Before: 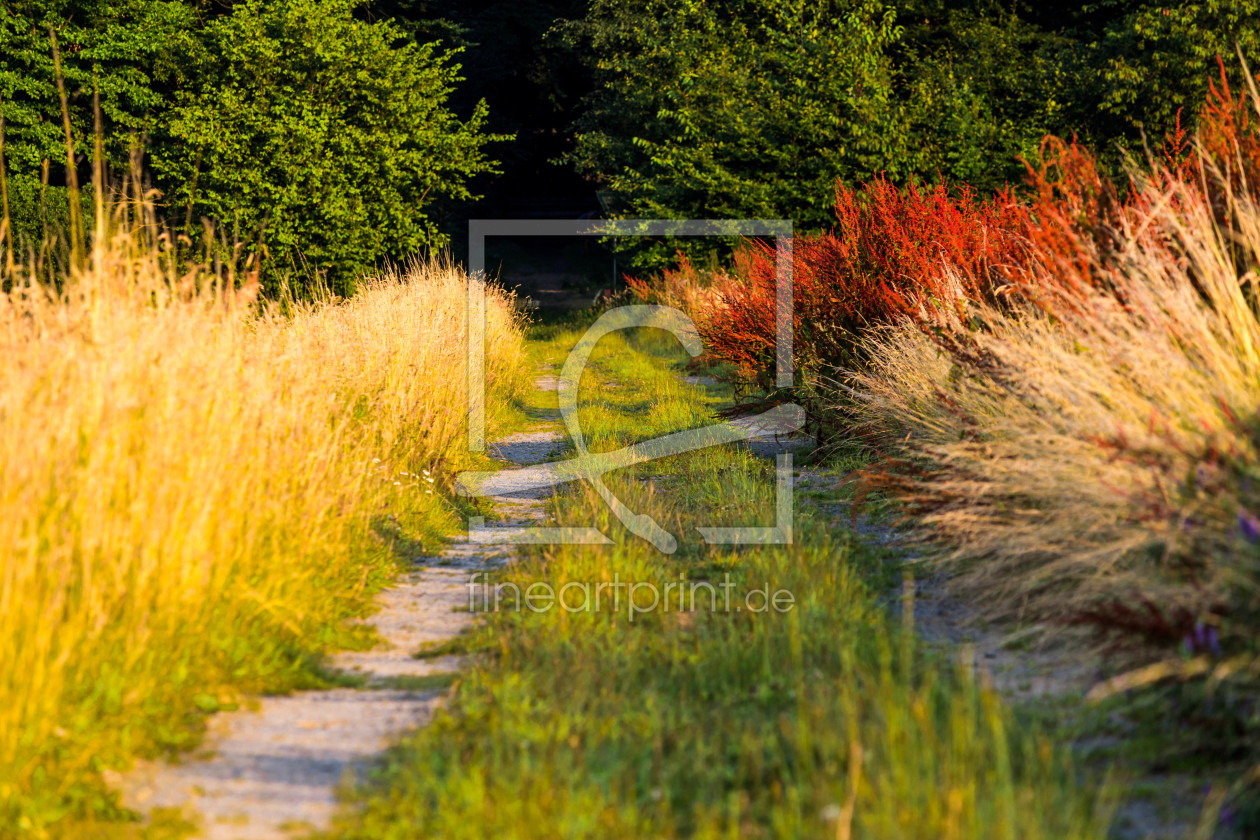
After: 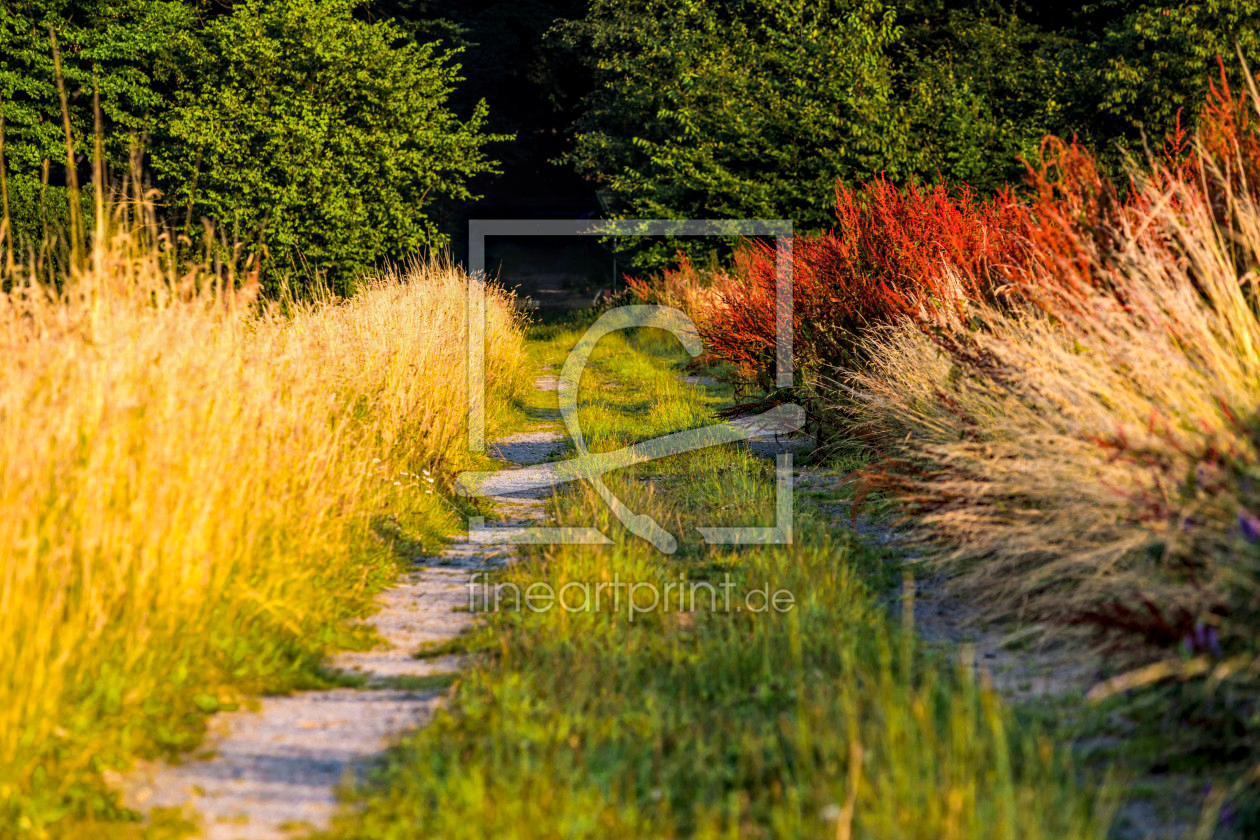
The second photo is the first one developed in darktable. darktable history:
haze removal: compatibility mode true, adaptive false
exposure: compensate exposure bias true, compensate highlight preservation false
local contrast: detail 118%
